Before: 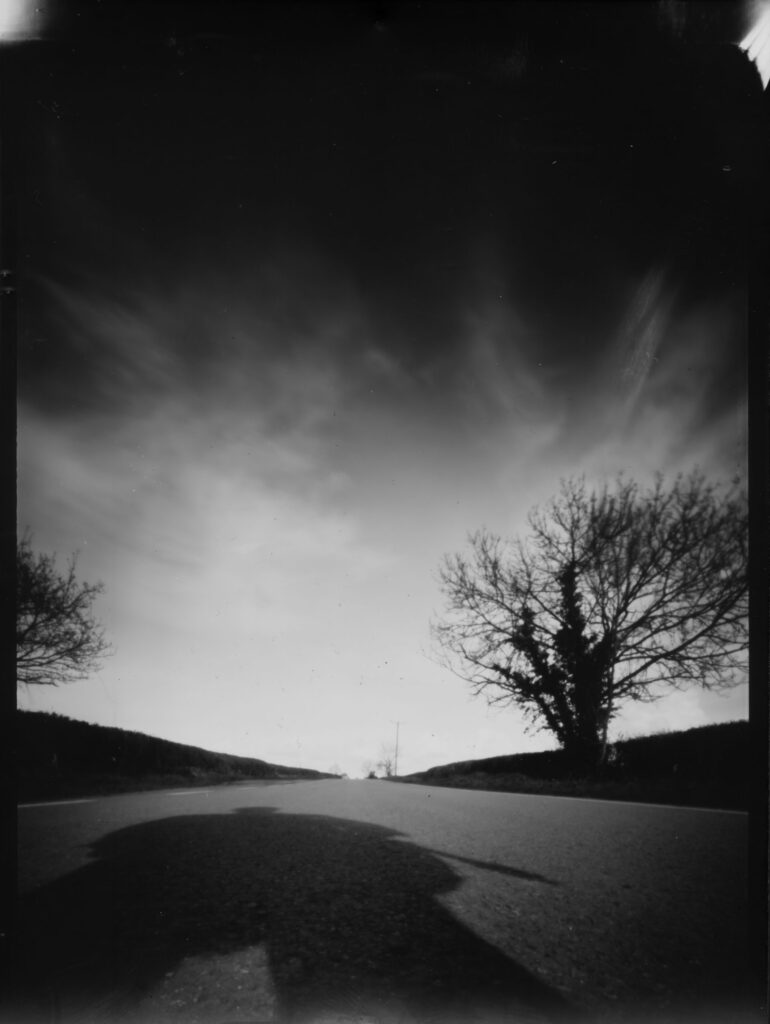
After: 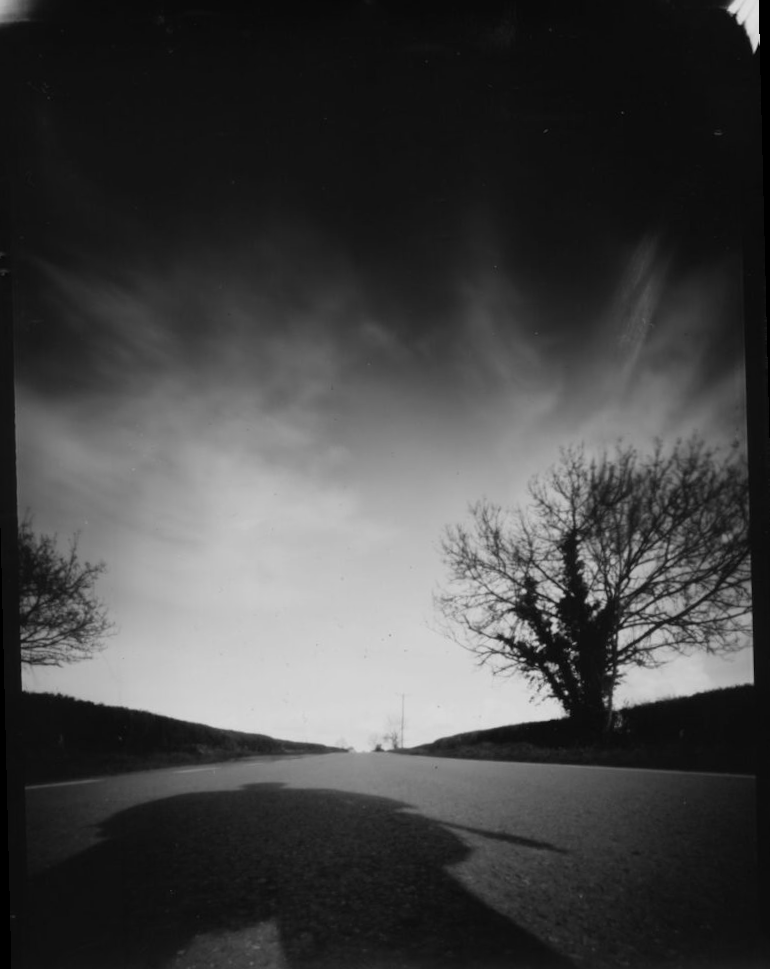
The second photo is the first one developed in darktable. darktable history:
rotate and perspective: rotation -1.42°, crop left 0.016, crop right 0.984, crop top 0.035, crop bottom 0.965
contrast brightness saturation: saturation -0.17
